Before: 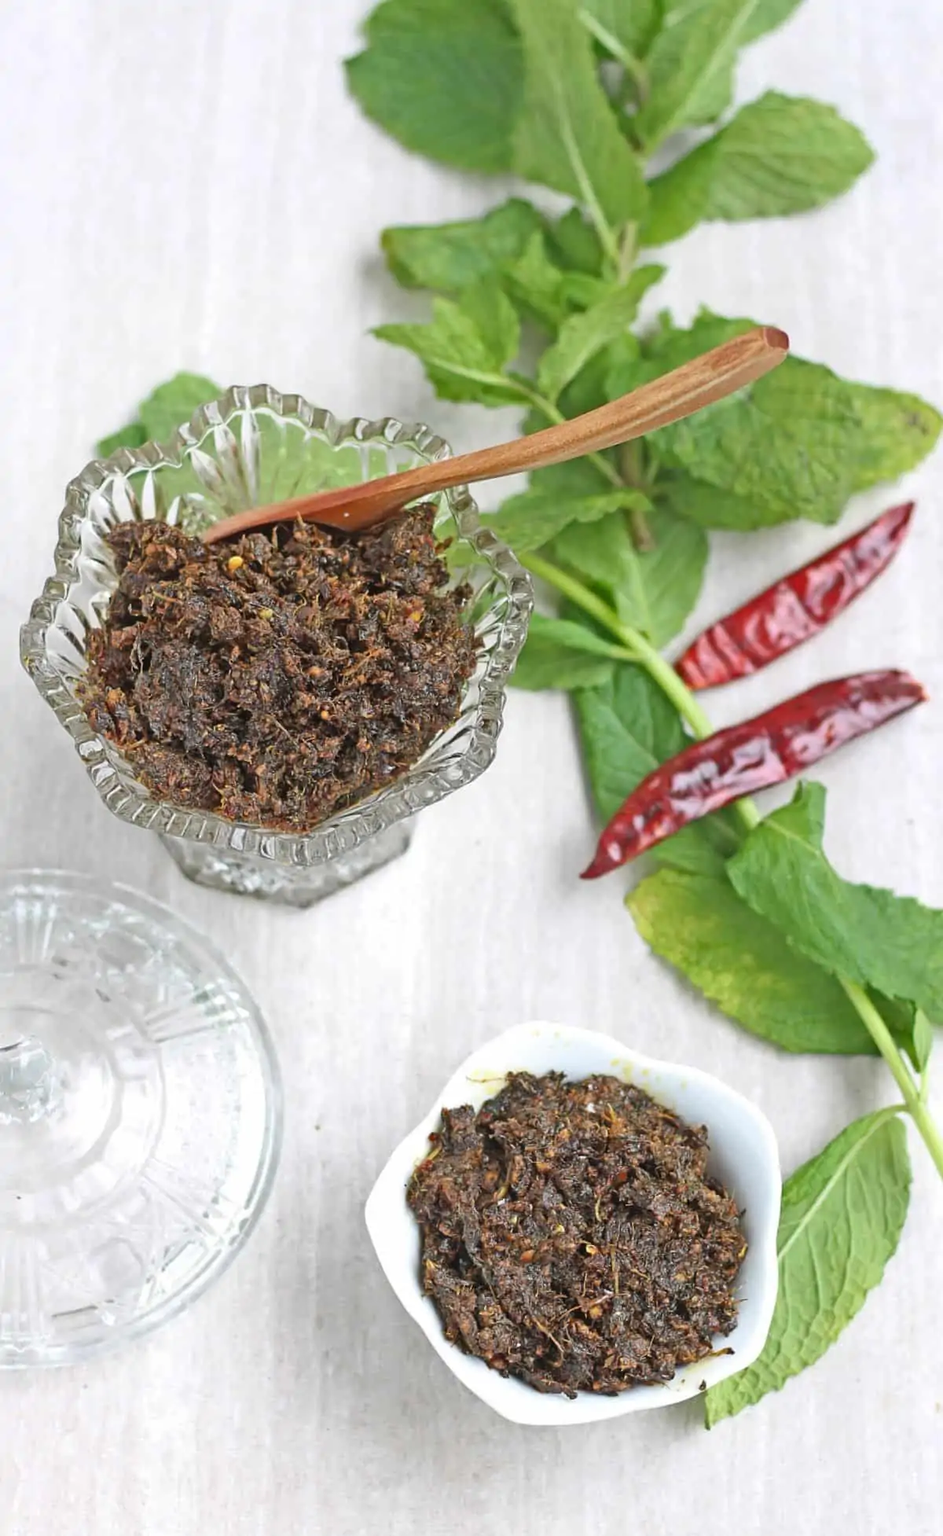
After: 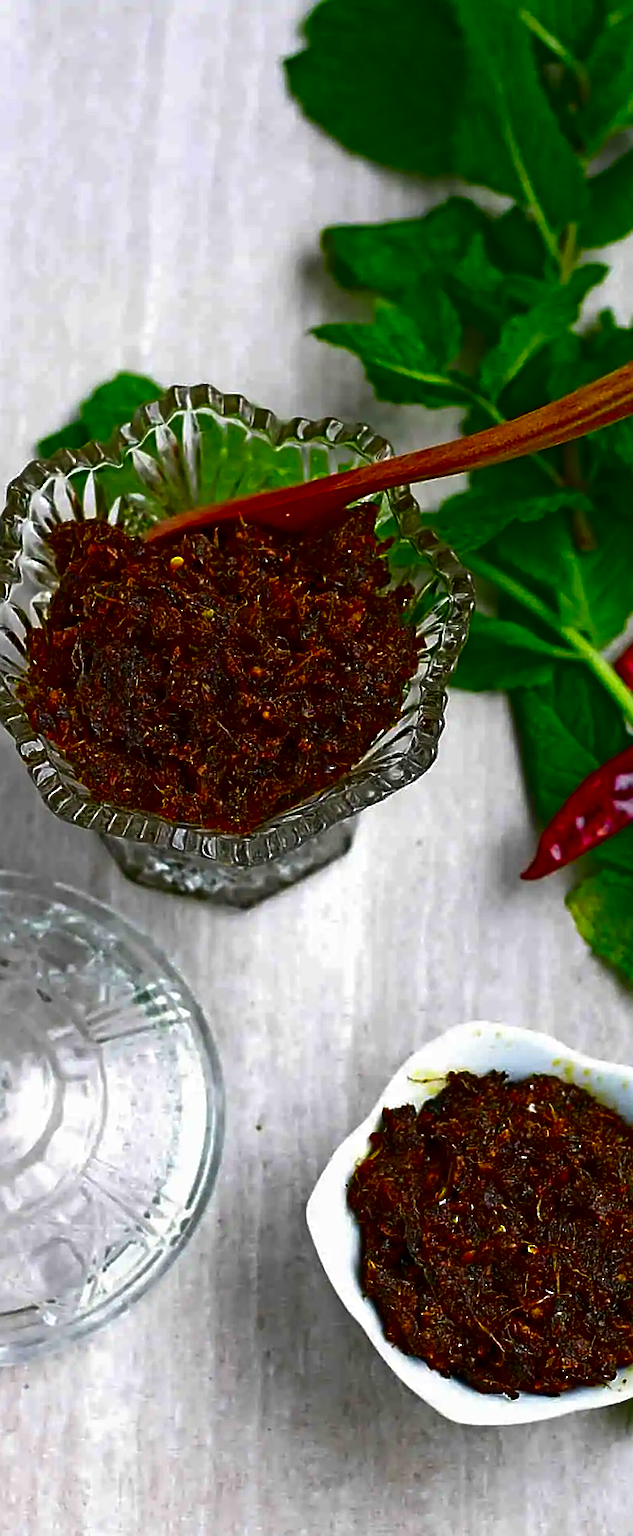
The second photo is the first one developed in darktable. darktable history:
sharpen: on, module defaults
contrast brightness saturation: brightness -0.982, saturation 0.982
crop and rotate: left 6.296%, right 26.494%
